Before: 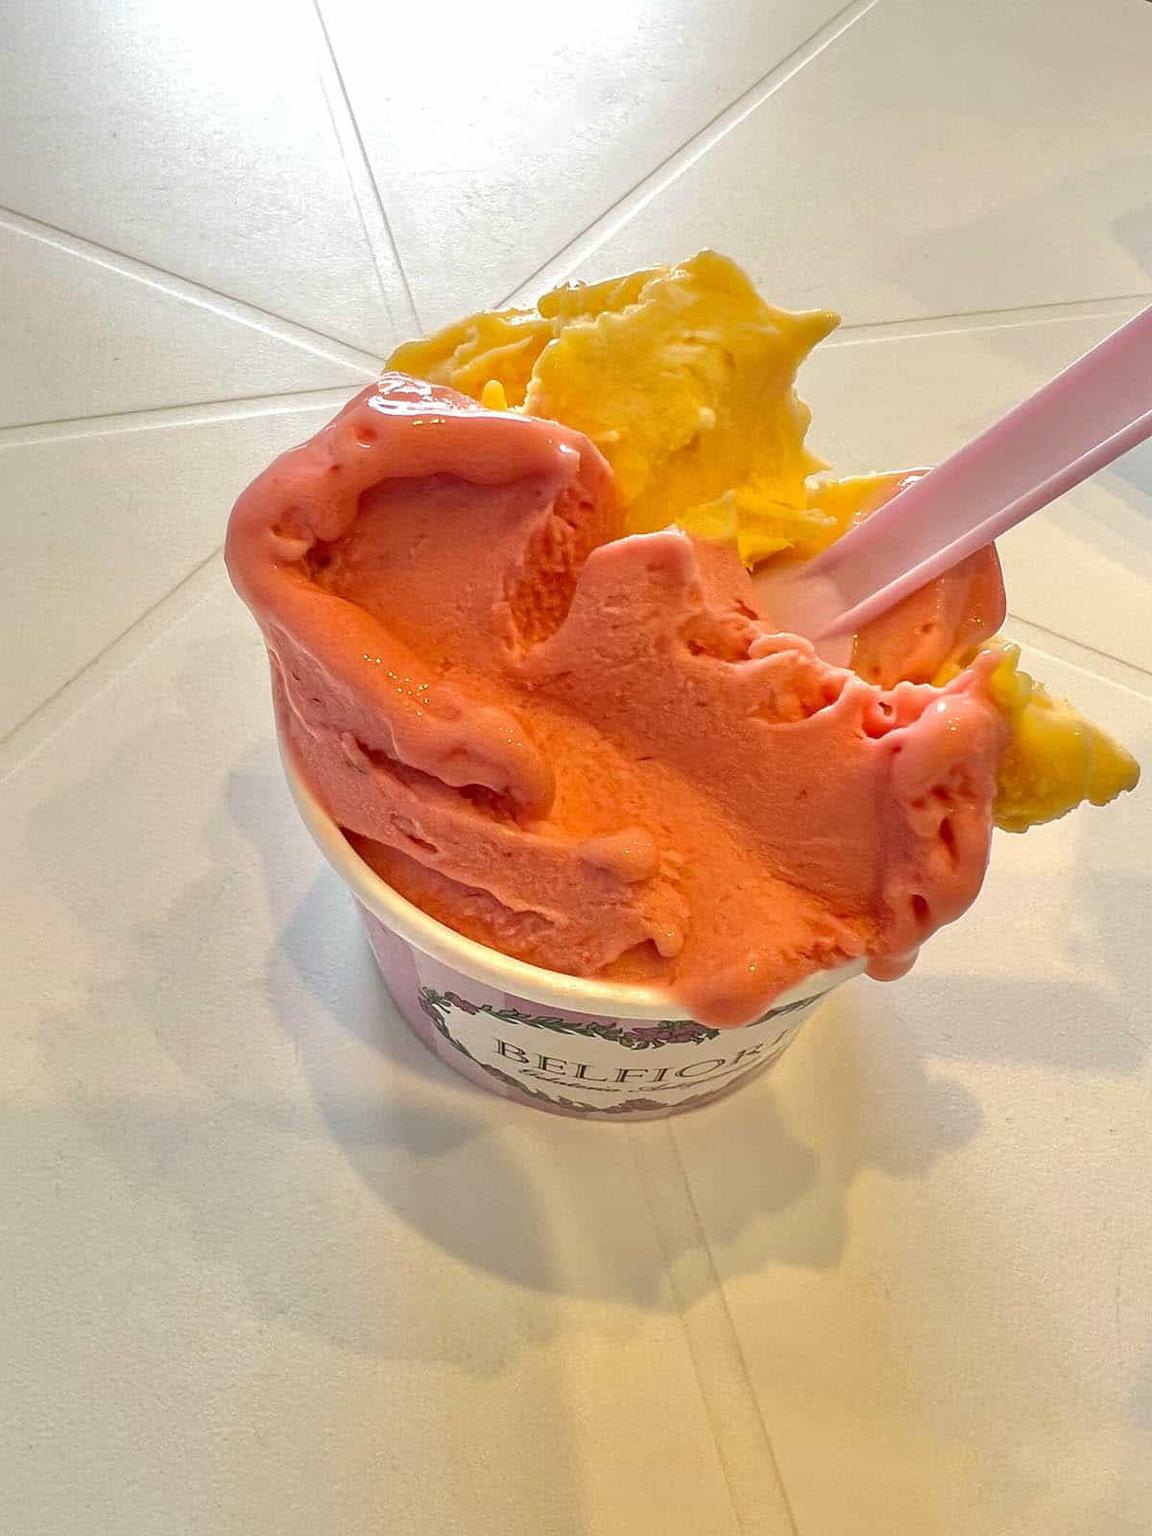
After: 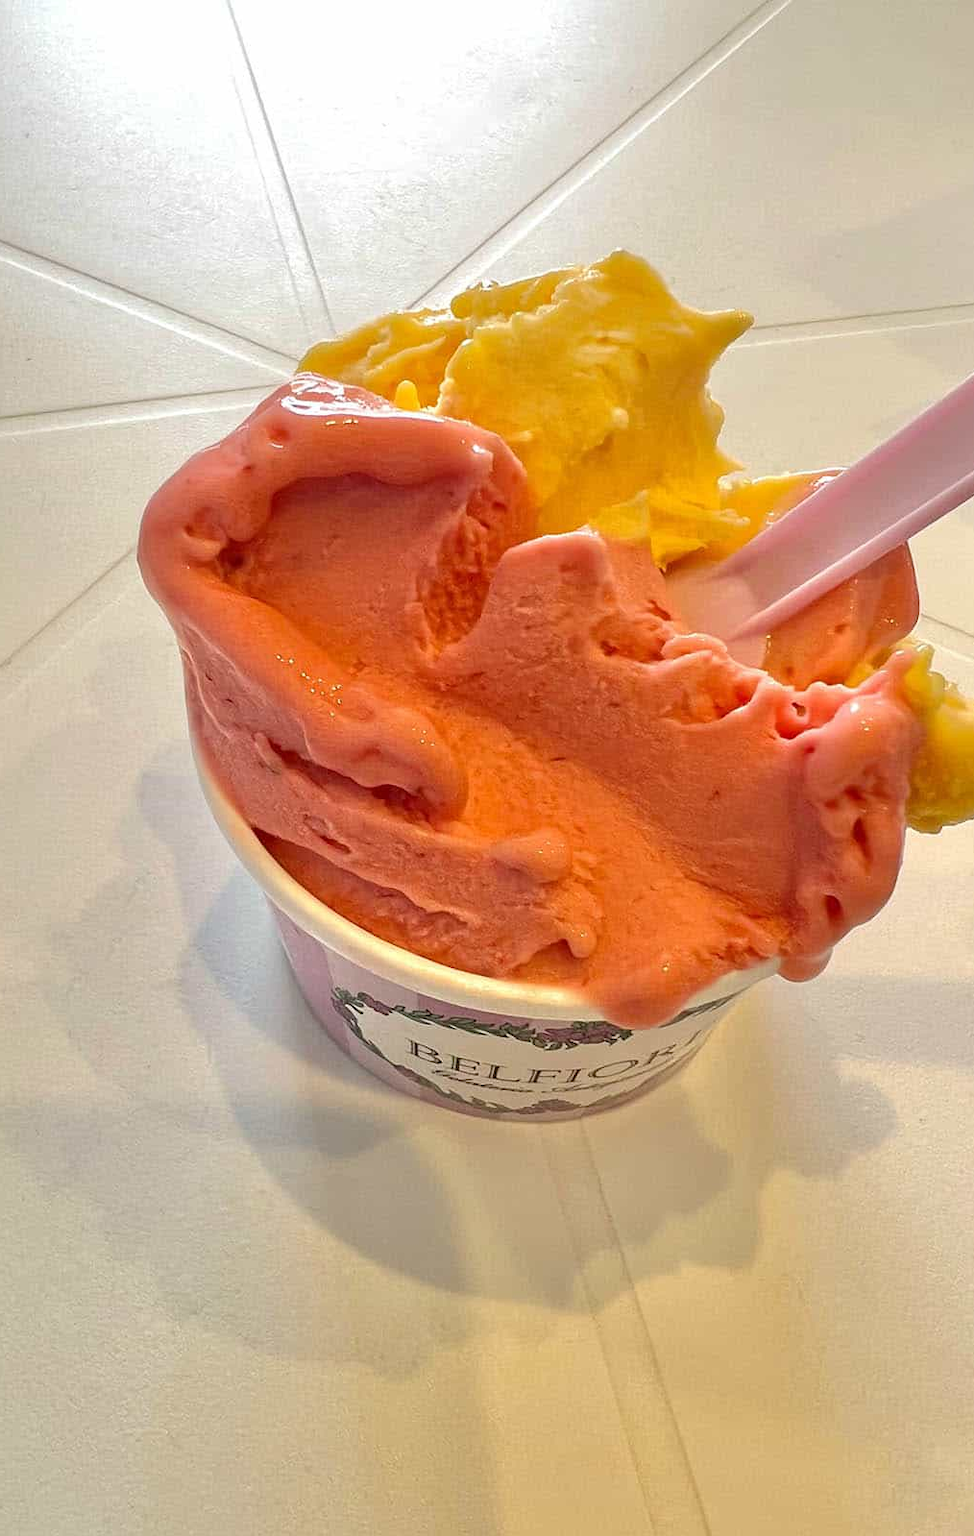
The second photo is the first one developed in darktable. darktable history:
crop: left 7.59%, right 7.872%
